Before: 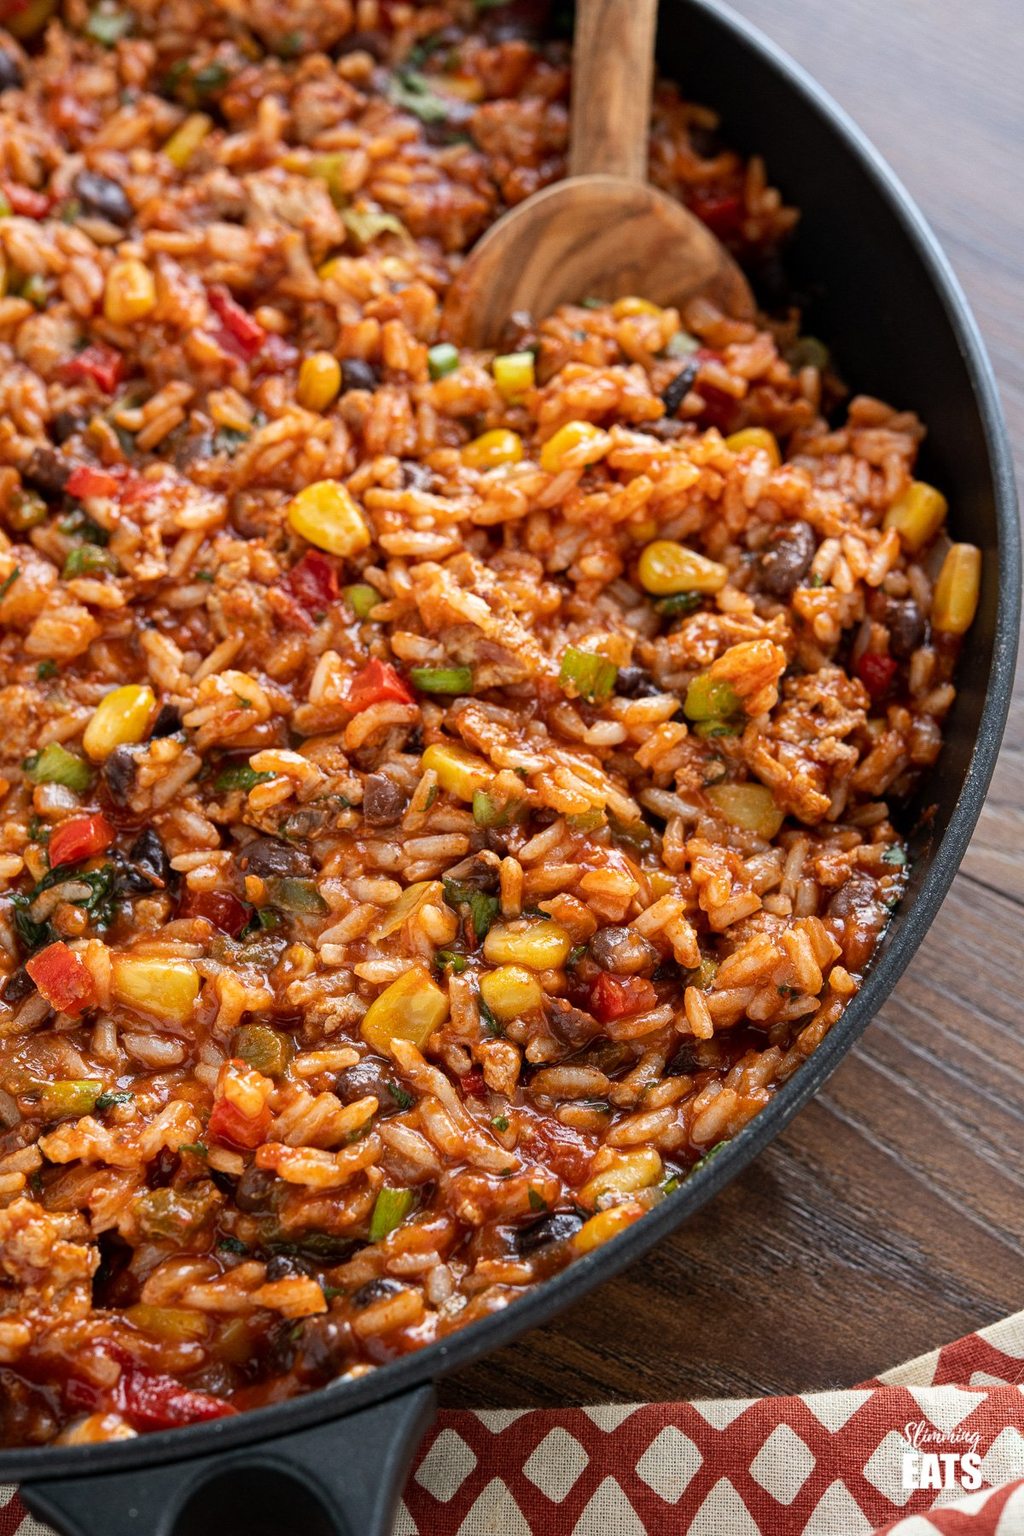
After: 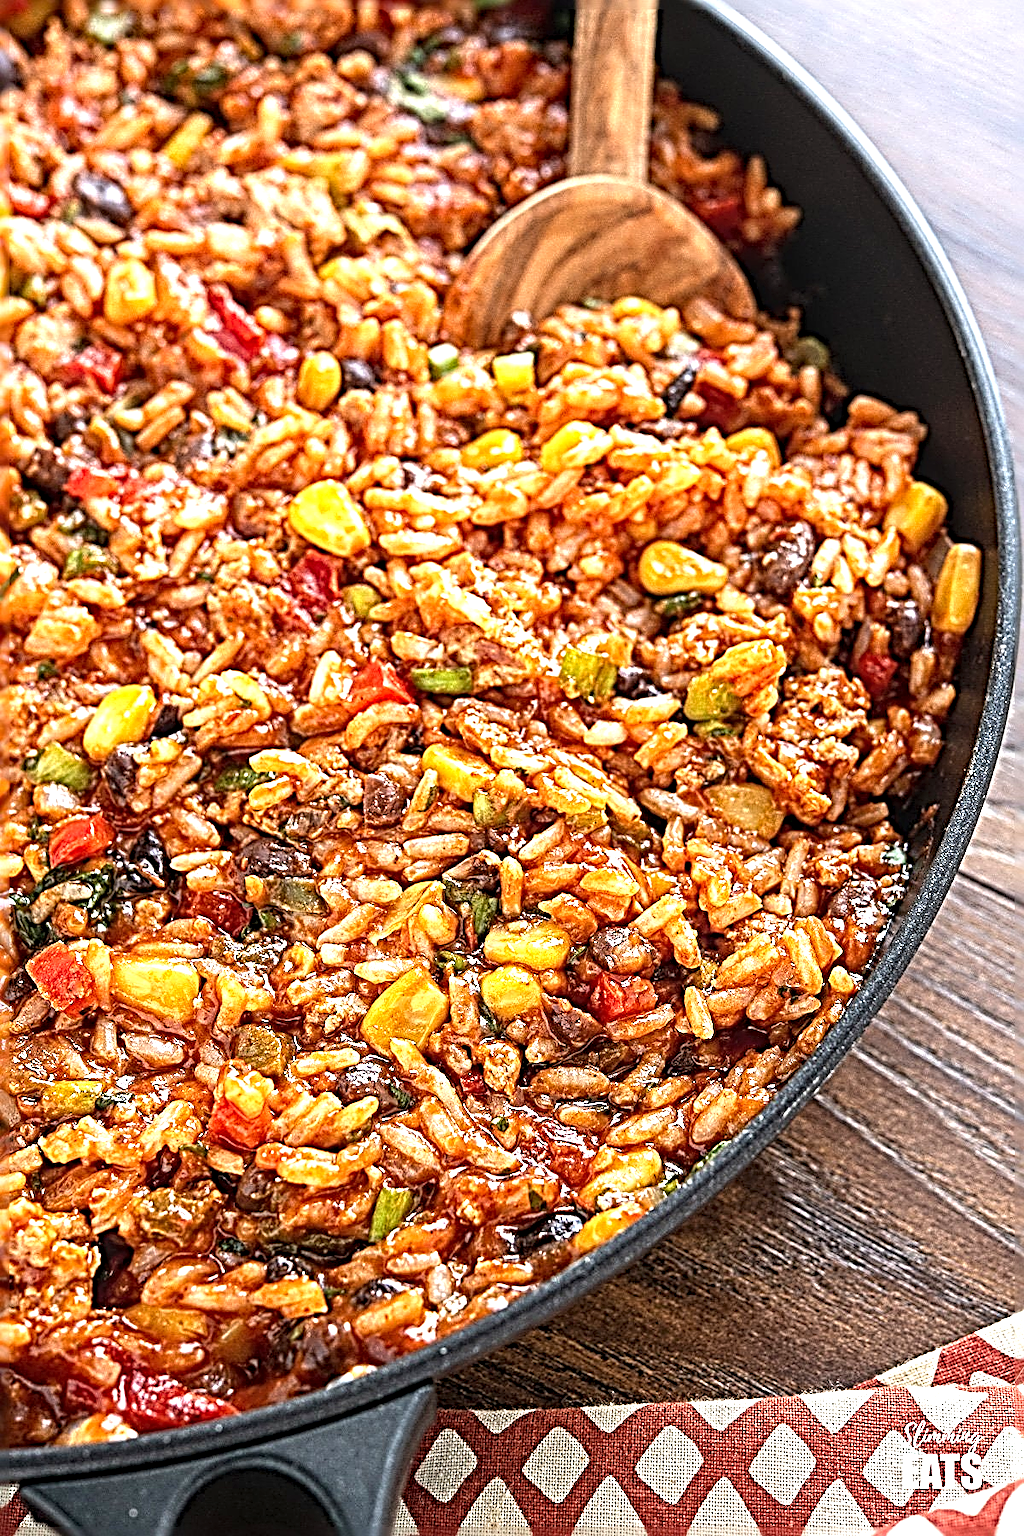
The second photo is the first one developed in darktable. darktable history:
local contrast: on, module defaults
sharpen: radius 4.05, amount 1.985
exposure: exposure 1 EV, compensate highlight preservation false
